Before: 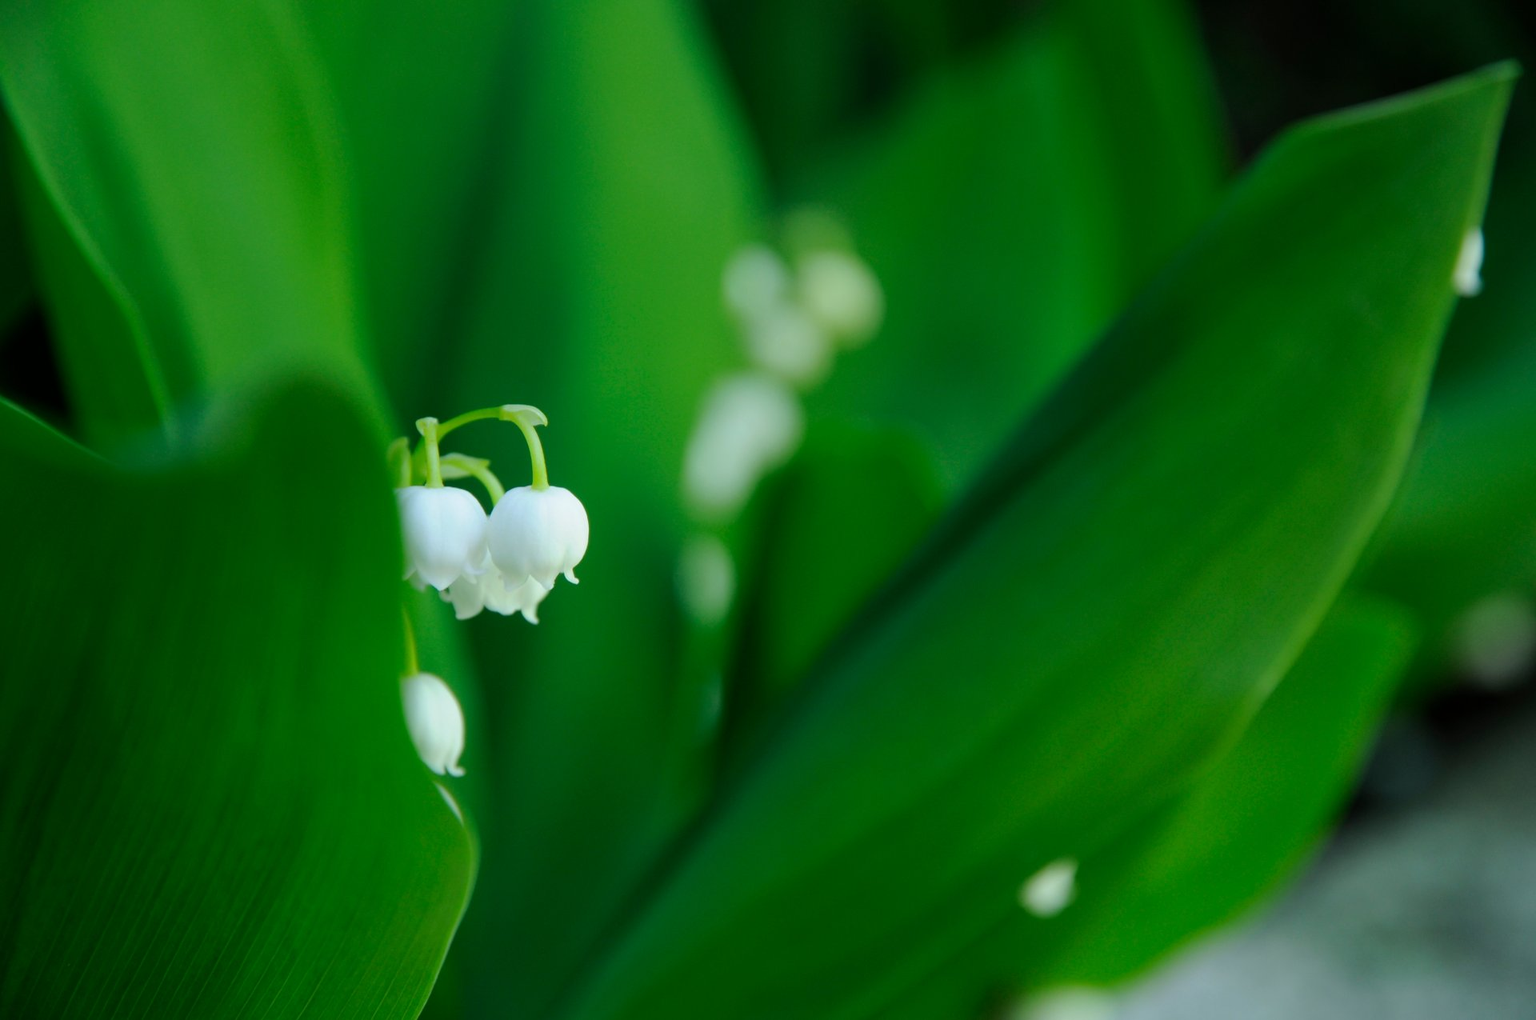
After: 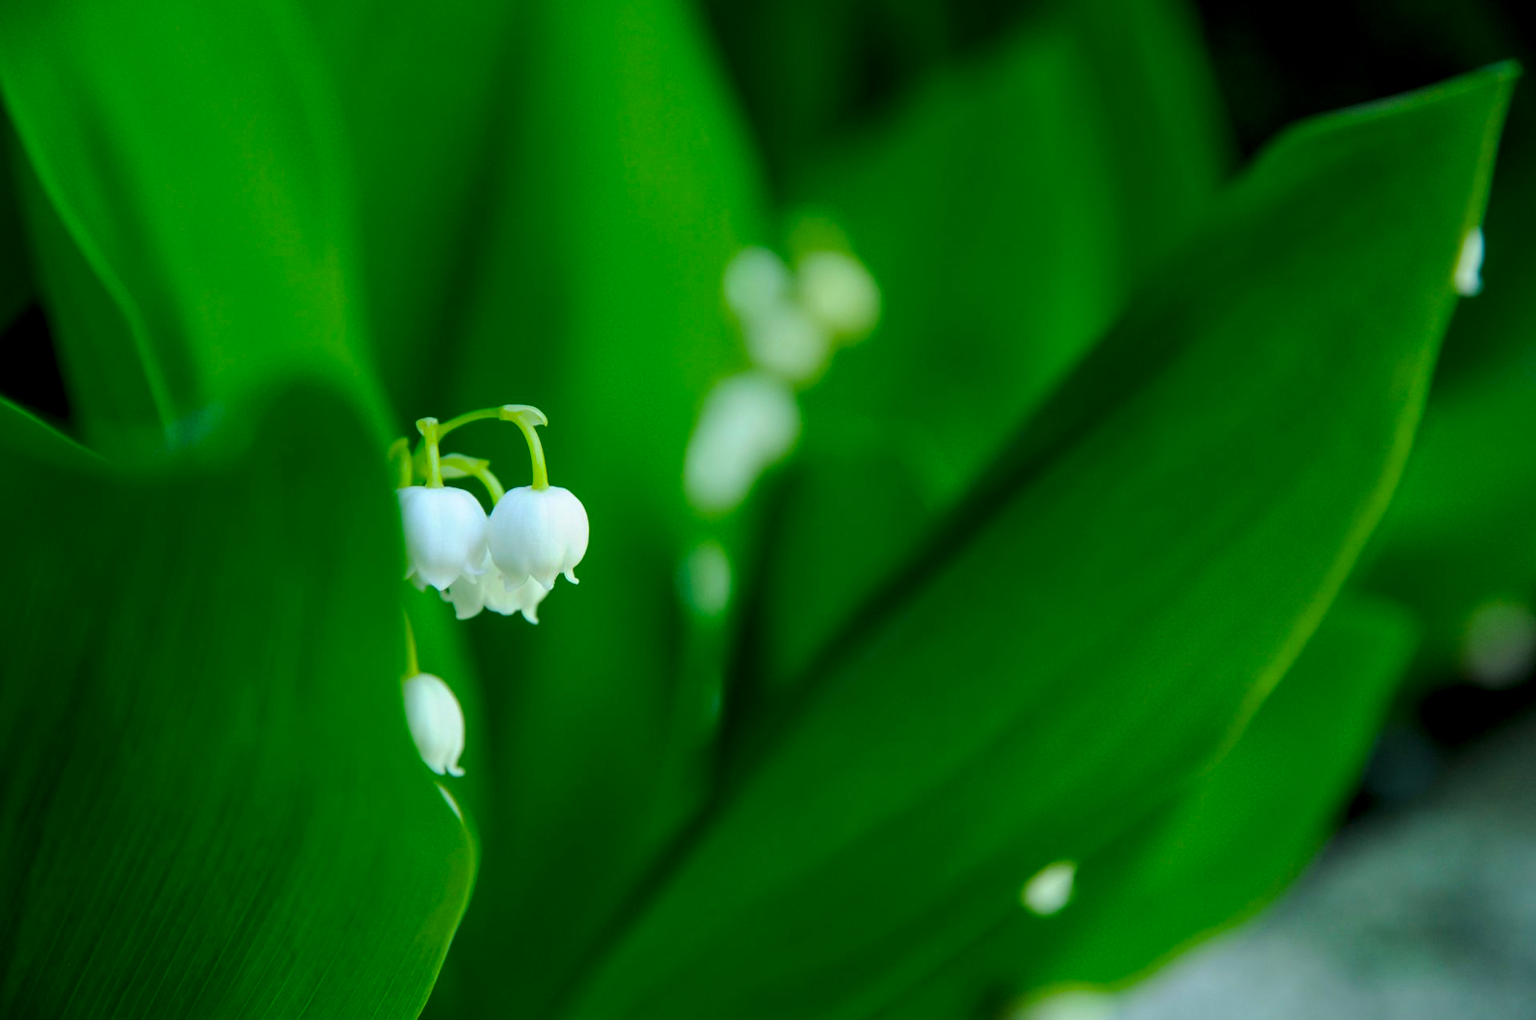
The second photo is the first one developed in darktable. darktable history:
base curve: curves: ch0 [(0, 0) (0.297, 0.298) (1, 1)], preserve colors none
color balance rgb: perceptual saturation grading › global saturation 25%, global vibrance 20%
local contrast: on, module defaults
exposure: black level correction 0, compensate exposure bias true, compensate highlight preservation false
